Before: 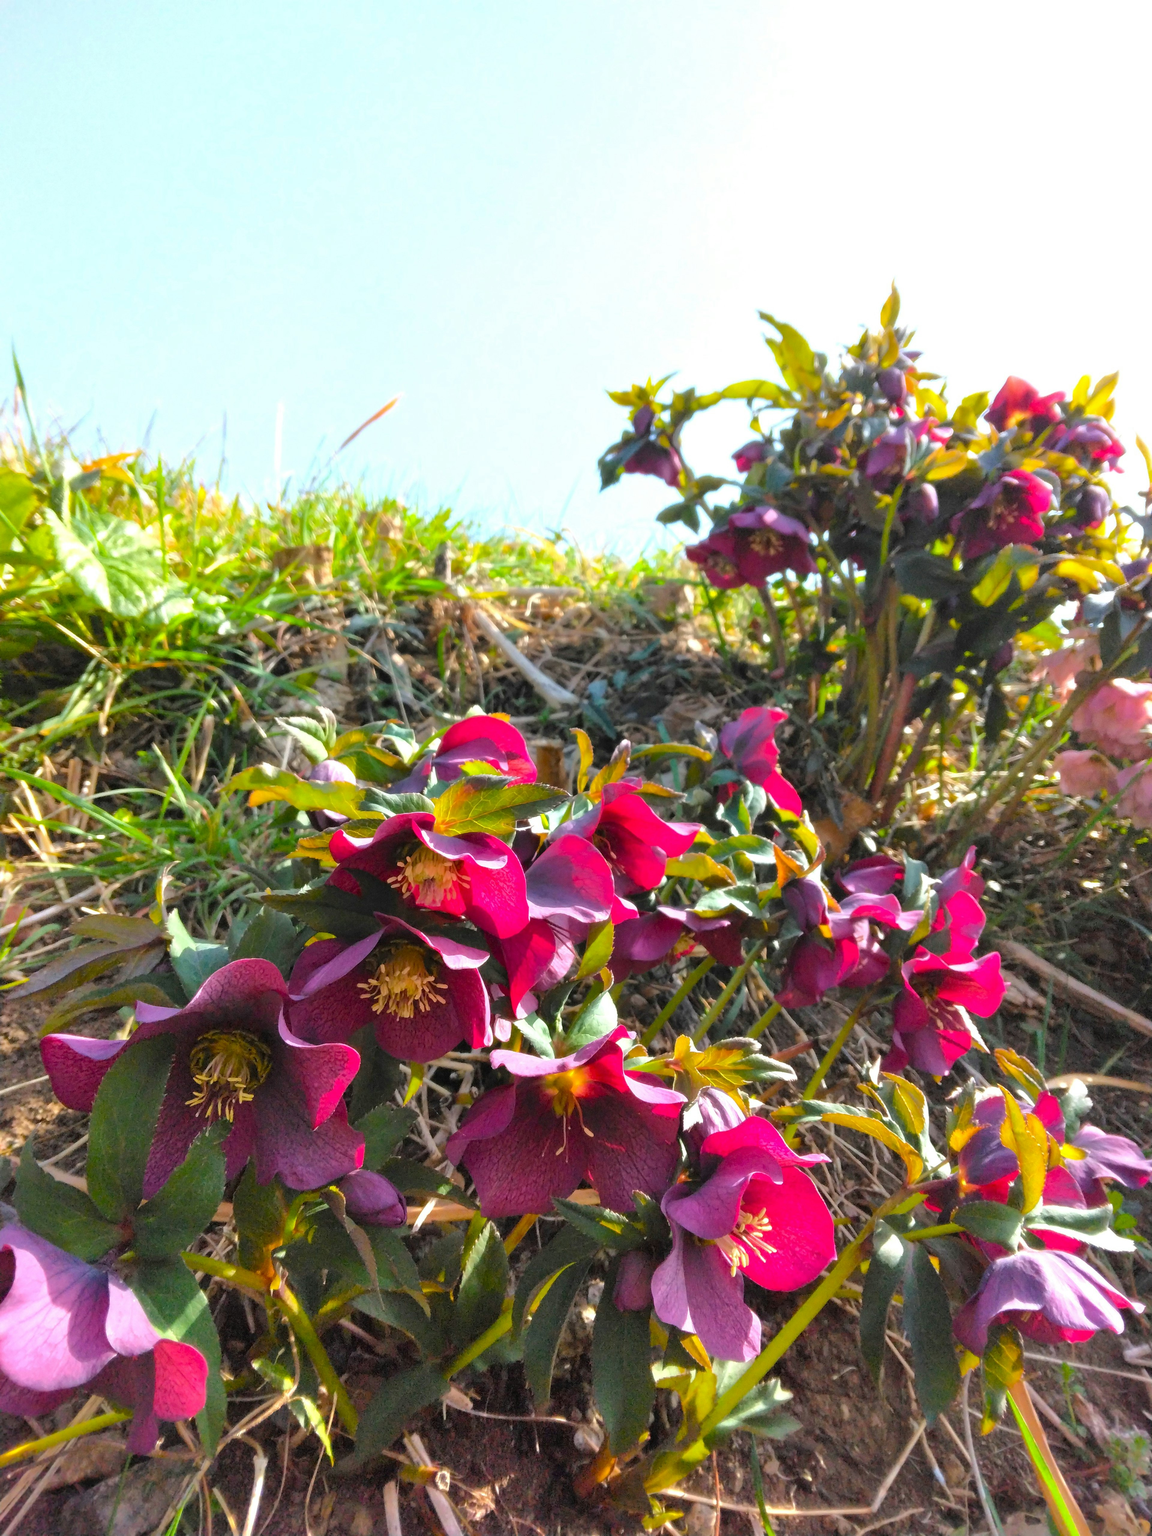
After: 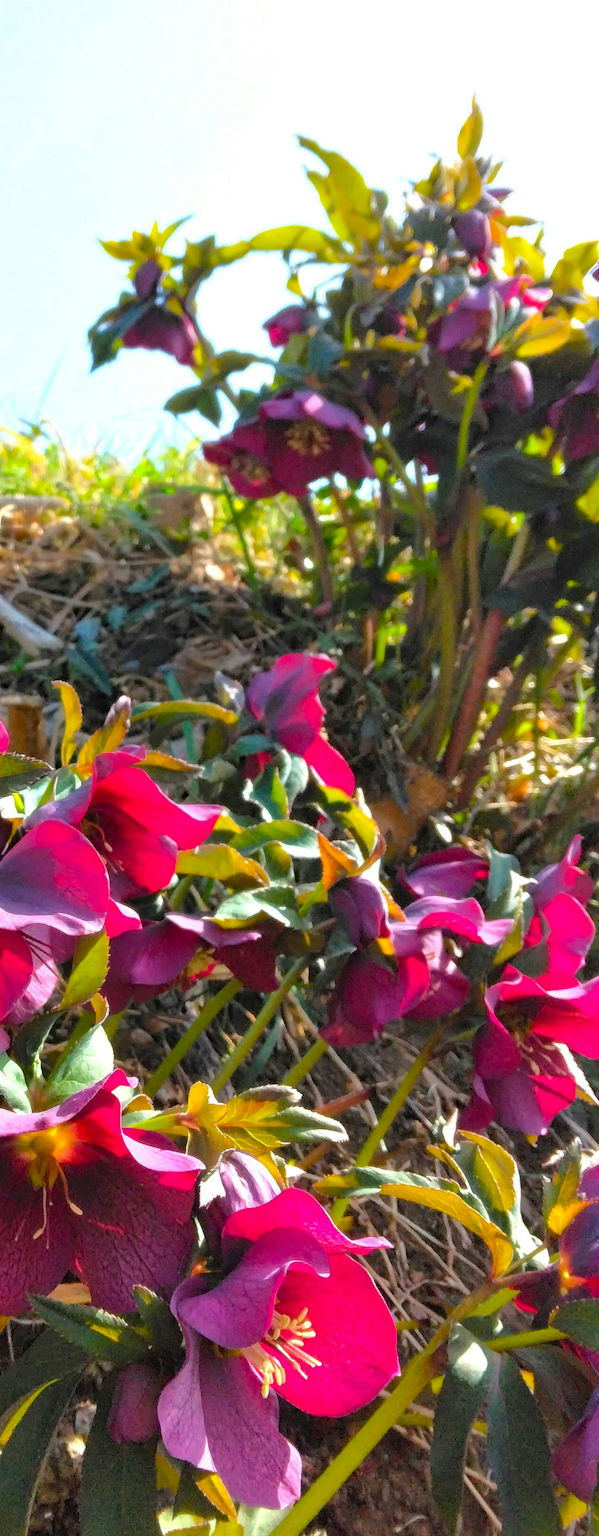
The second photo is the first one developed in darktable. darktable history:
crop: left 46.092%, top 13.515%, right 14.094%, bottom 9.951%
haze removal: strength 0.286, distance 0.243, compatibility mode true, adaptive false
